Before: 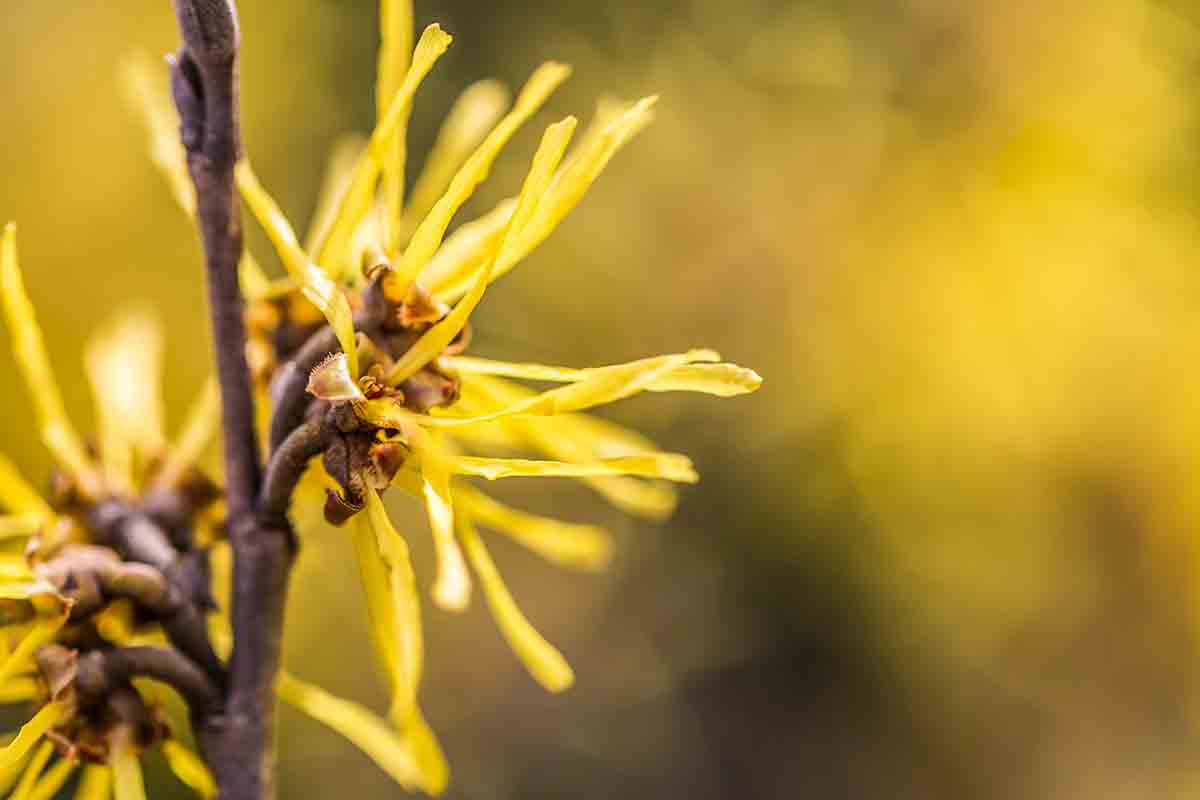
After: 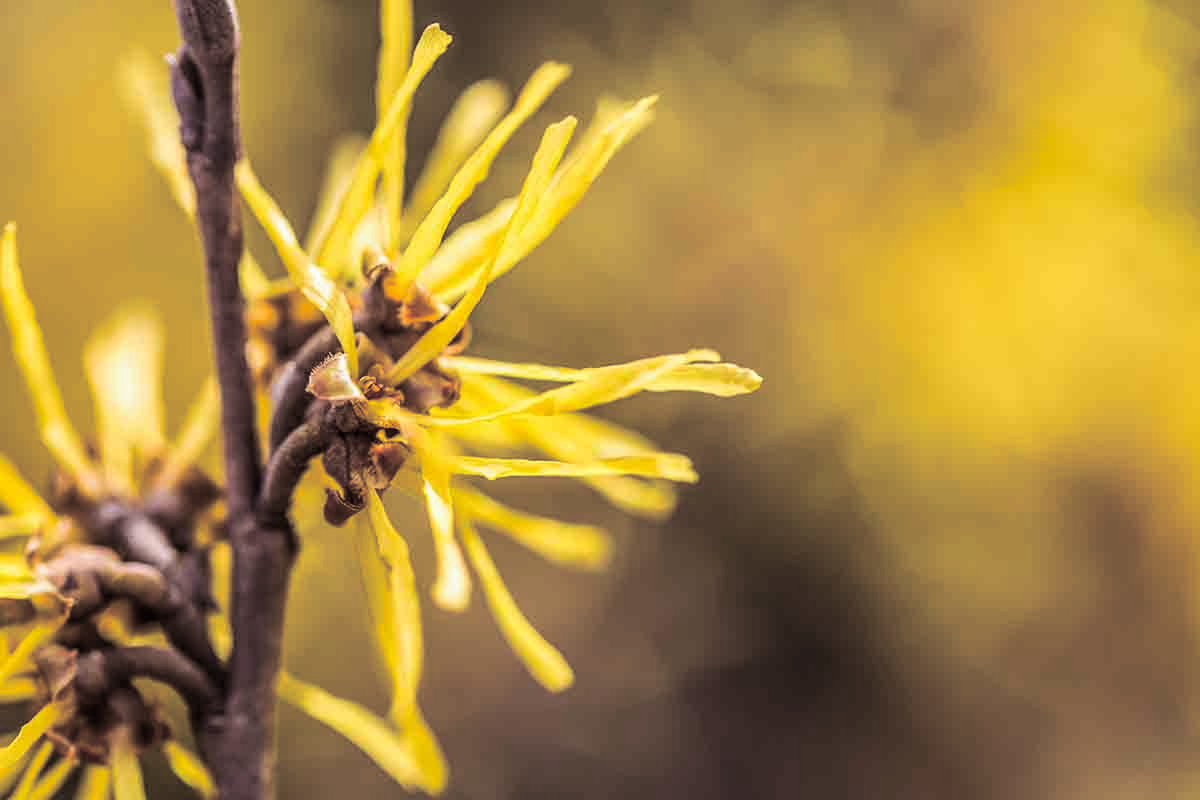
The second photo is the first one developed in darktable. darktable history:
split-toning: shadows › saturation 0.2
